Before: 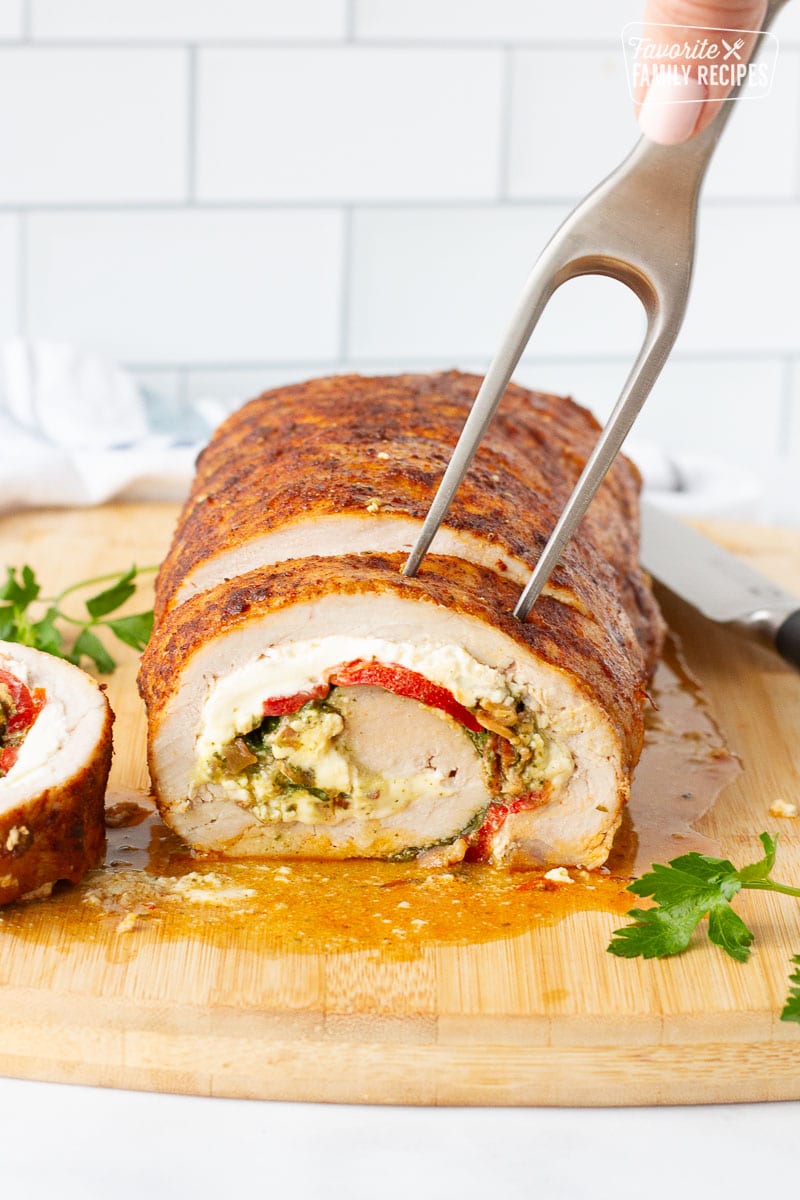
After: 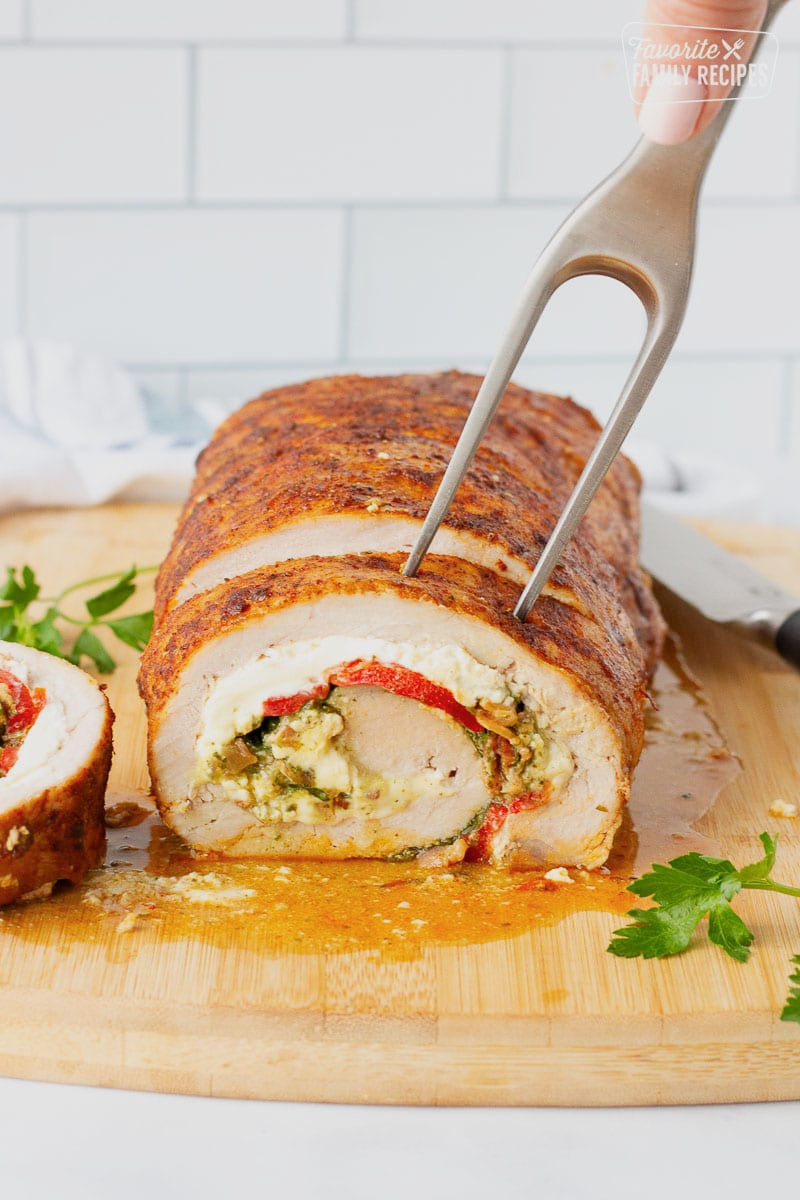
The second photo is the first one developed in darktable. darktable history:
filmic rgb: middle gray luminance 18.42%, black relative exposure -11.45 EV, white relative exposure 2.55 EV, threshold 6 EV, target black luminance 0%, hardness 8.41, latitude 99%, contrast 1.084, shadows ↔ highlights balance 0.505%, add noise in highlights 0, preserve chrominance max RGB, color science v3 (2019), use custom middle-gray values true, iterations of high-quality reconstruction 0, contrast in highlights soft, enable highlight reconstruction true
color balance rgb: contrast -10%
